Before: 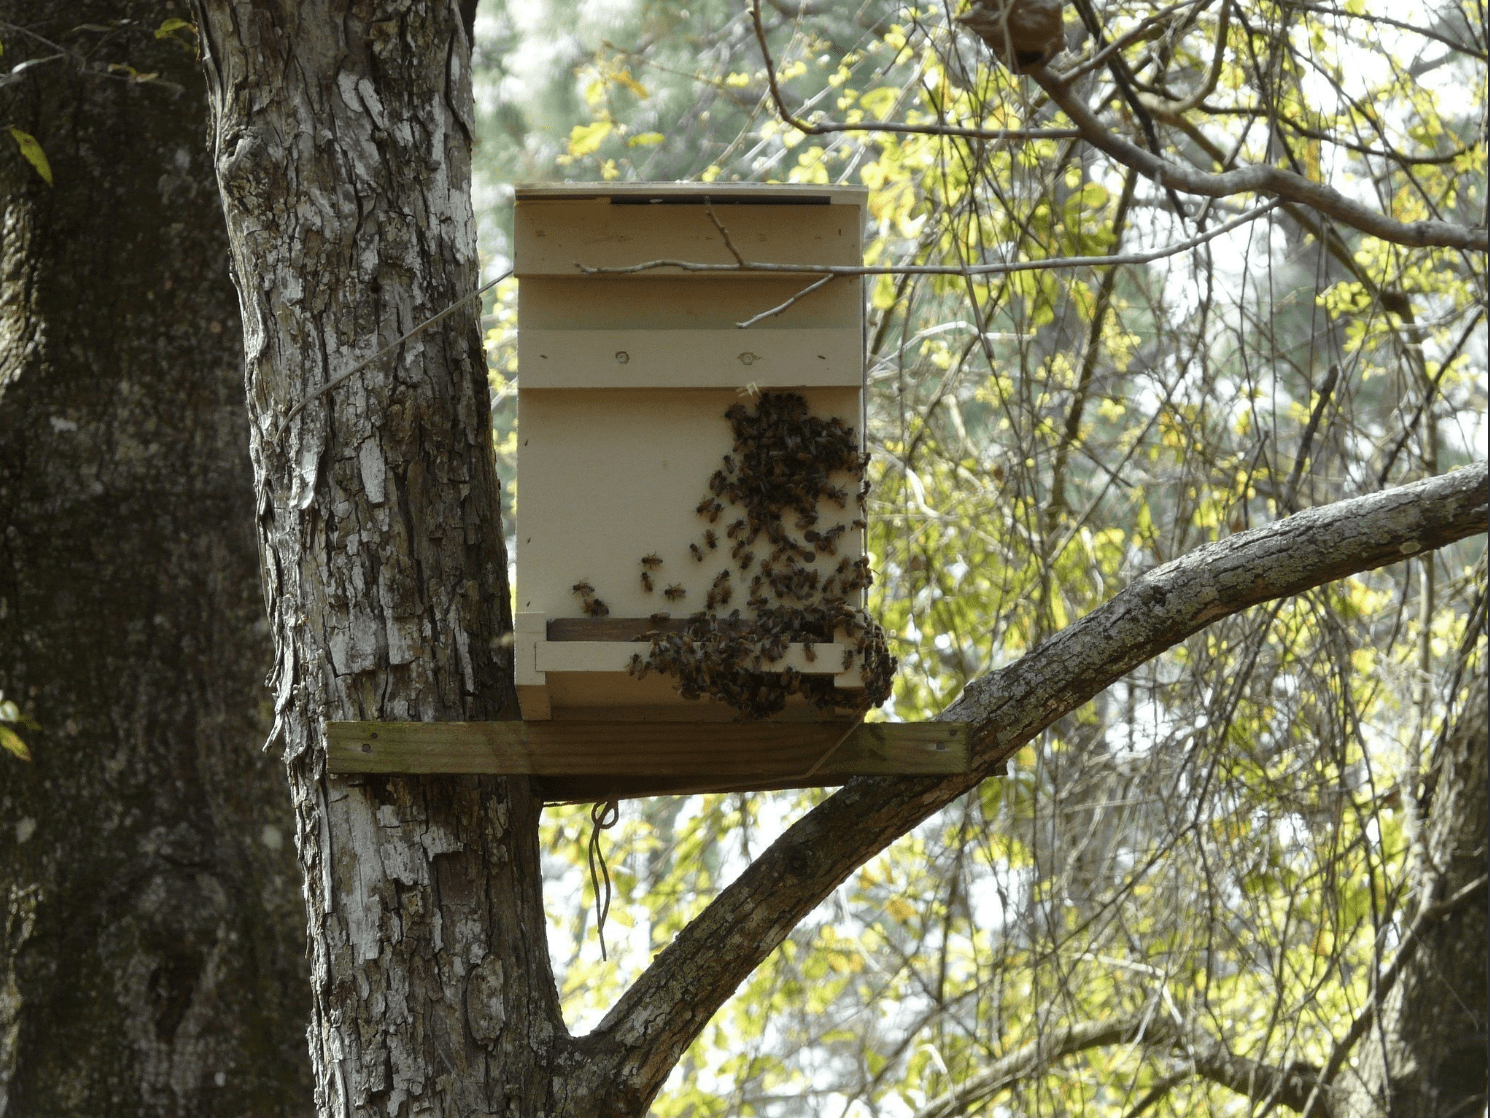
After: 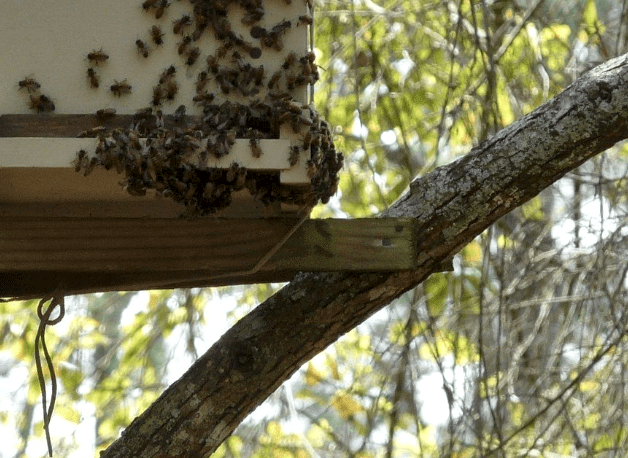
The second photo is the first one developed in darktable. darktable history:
shadows and highlights: shadows 29.32, highlights -29.32, low approximation 0.01, soften with gaussian
crop: left 37.221%, top 45.169%, right 20.63%, bottom 13.777%
exposure: exposure 0 EV, compensate highlight preservation false
local contrast: mode bilateral grid, contrast 20, coarseness 50, detail 144%, midtone range 0.2
